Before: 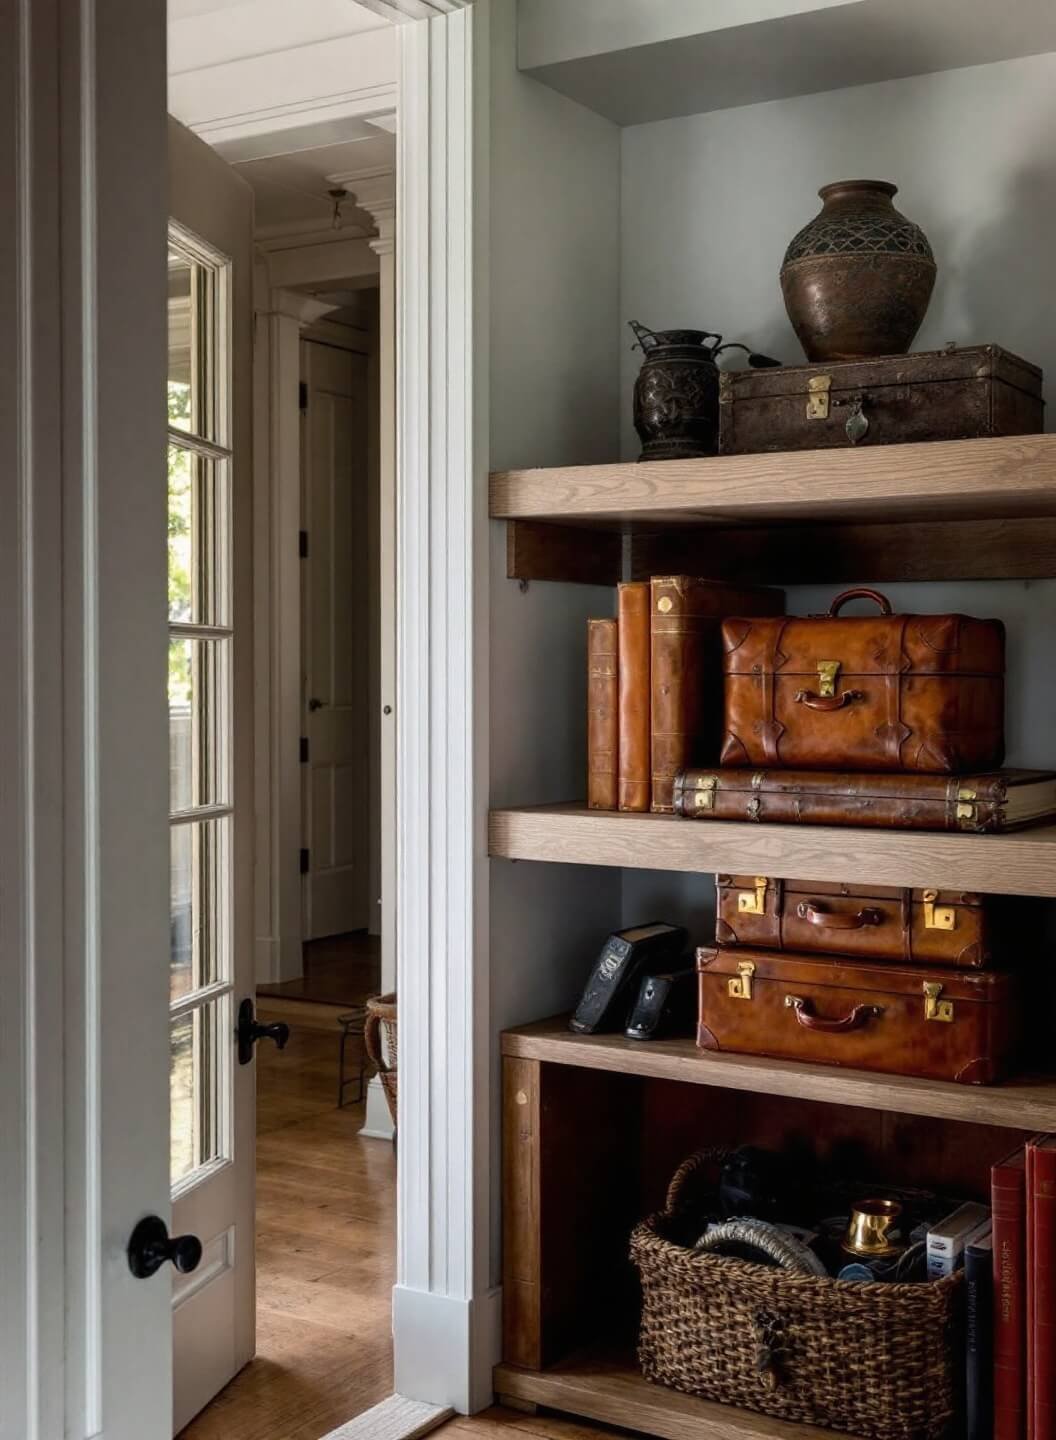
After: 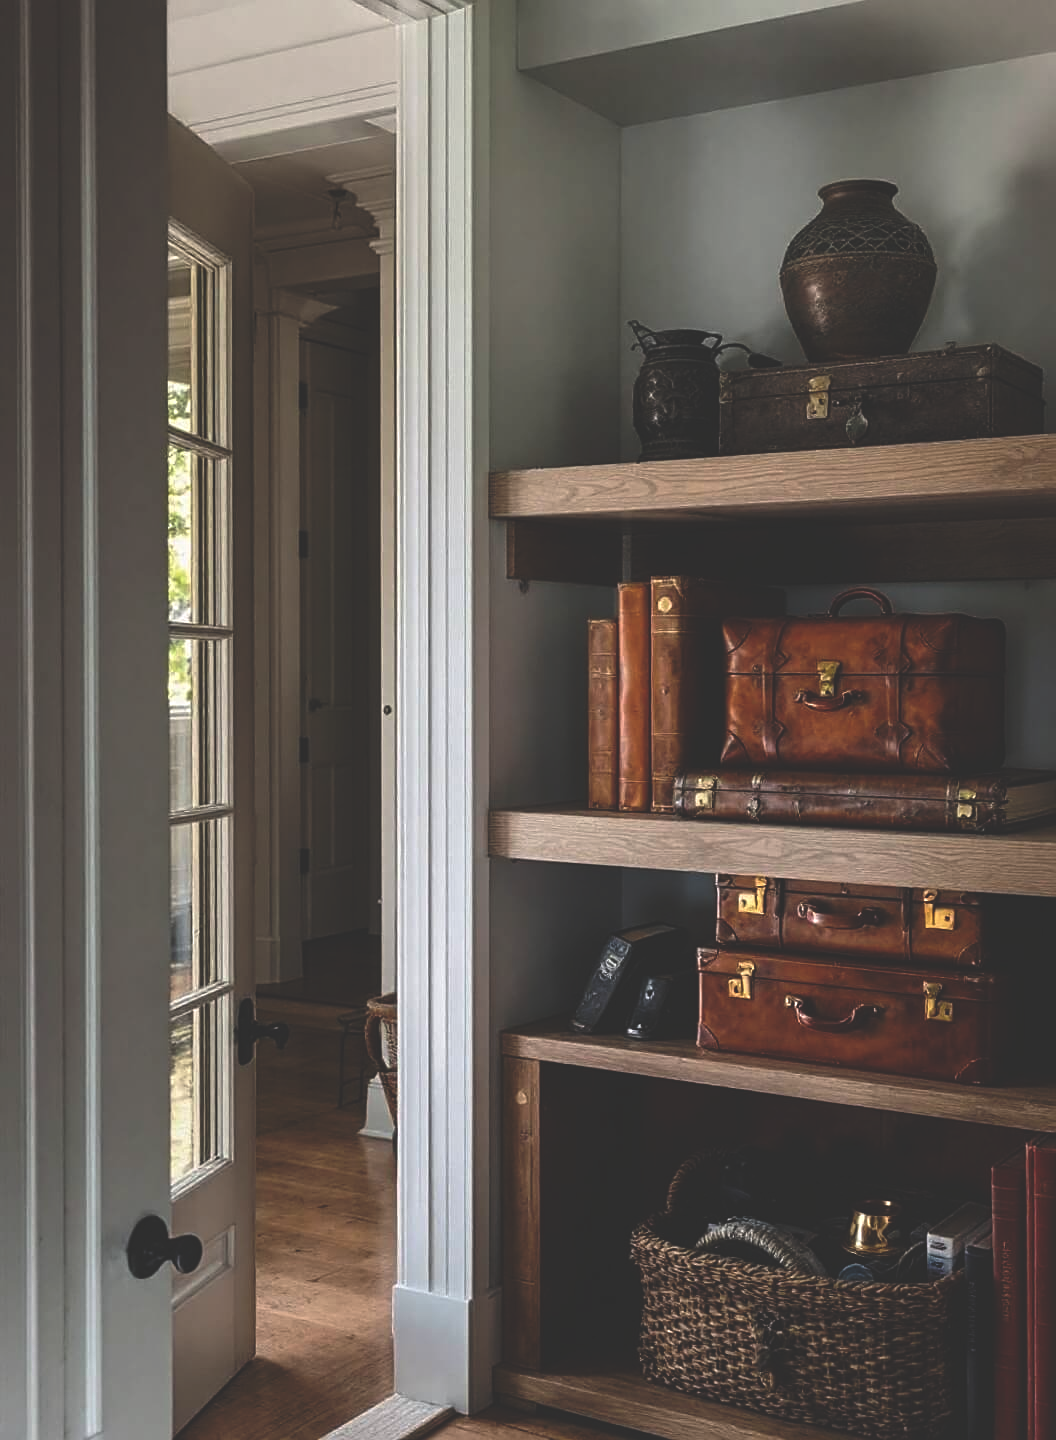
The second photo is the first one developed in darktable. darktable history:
sharpen: on, module defaults
rgb curve: curves: ch0 [(0, 0.186) (0.314, 0.284) (0.775, 0.708) (1, 1)], compensate middle gray true, preserve colors none
